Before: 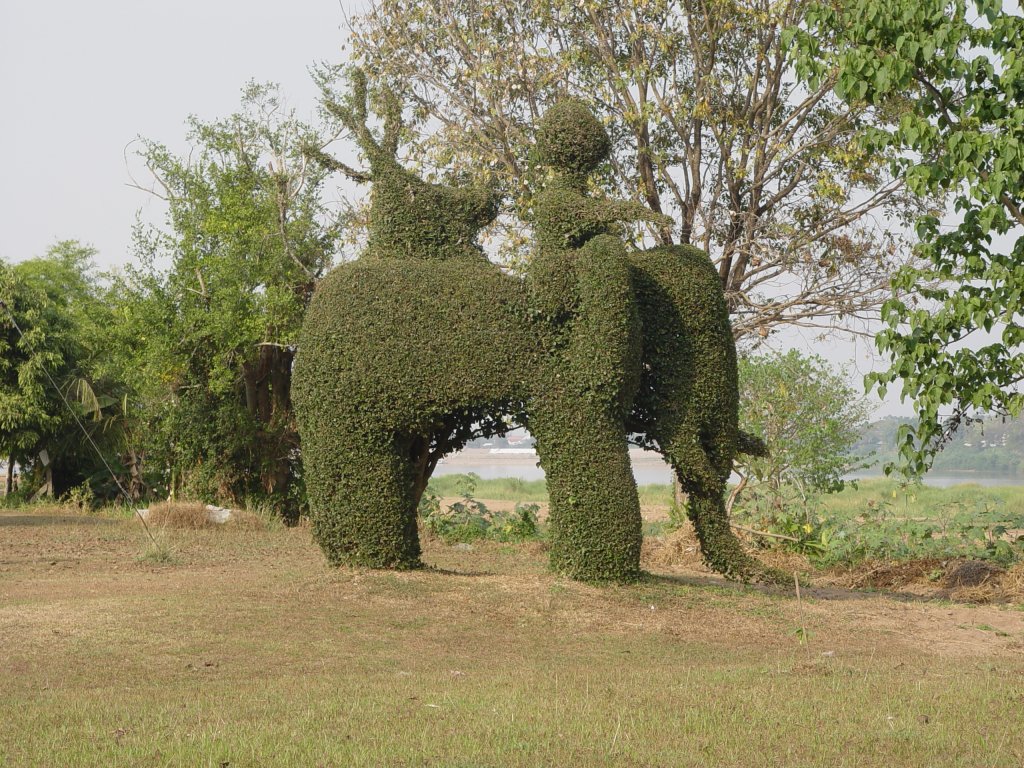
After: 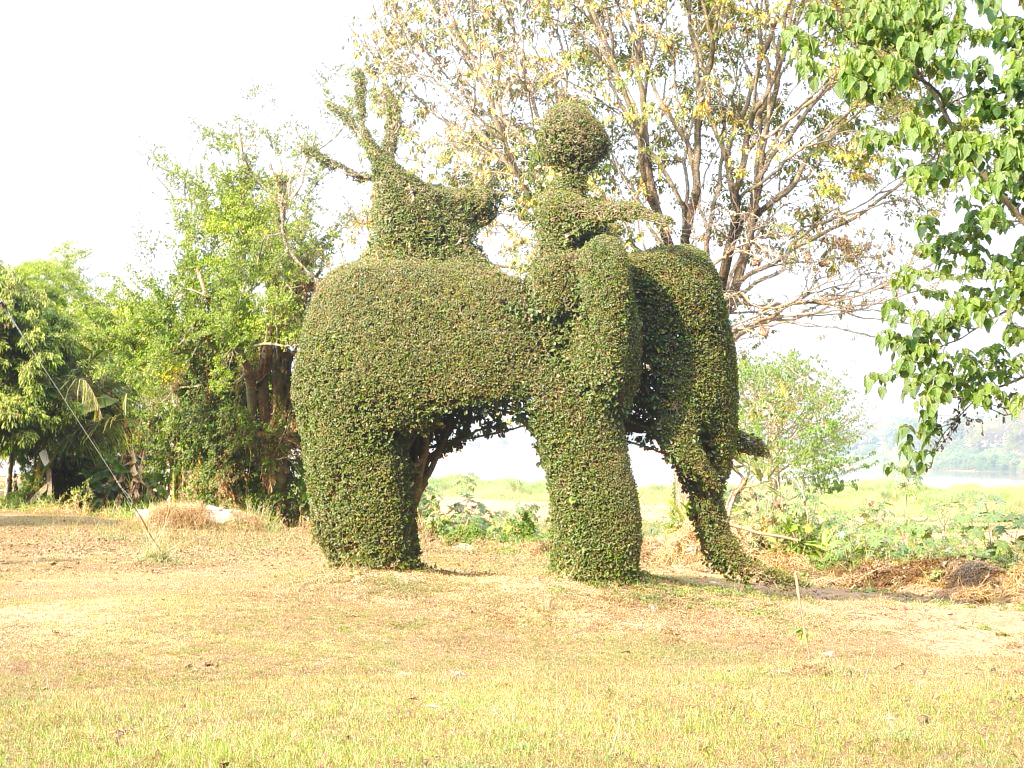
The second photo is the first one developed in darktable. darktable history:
exposure: black level correction 0, exposure 1.379 EV, compensate highlight preservation false
